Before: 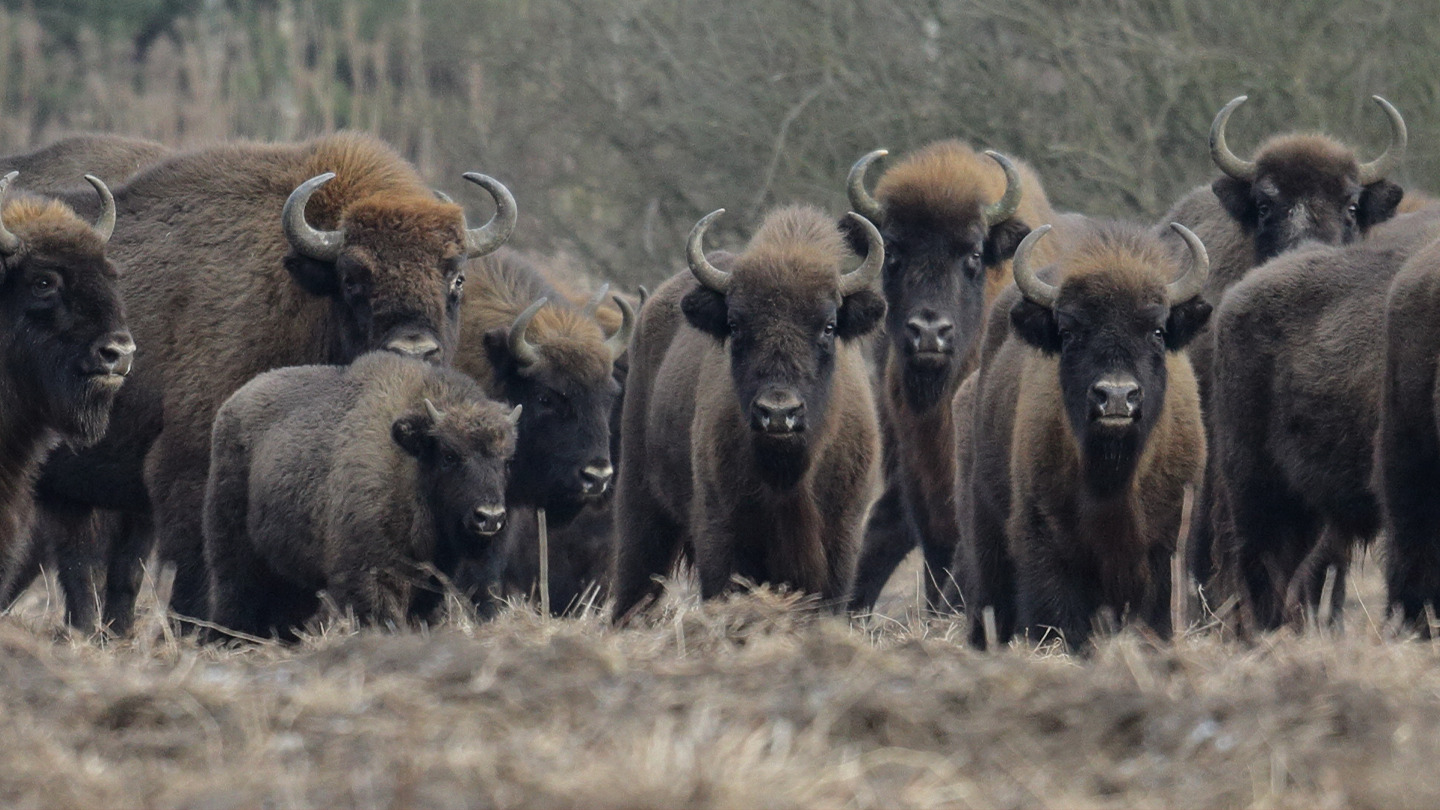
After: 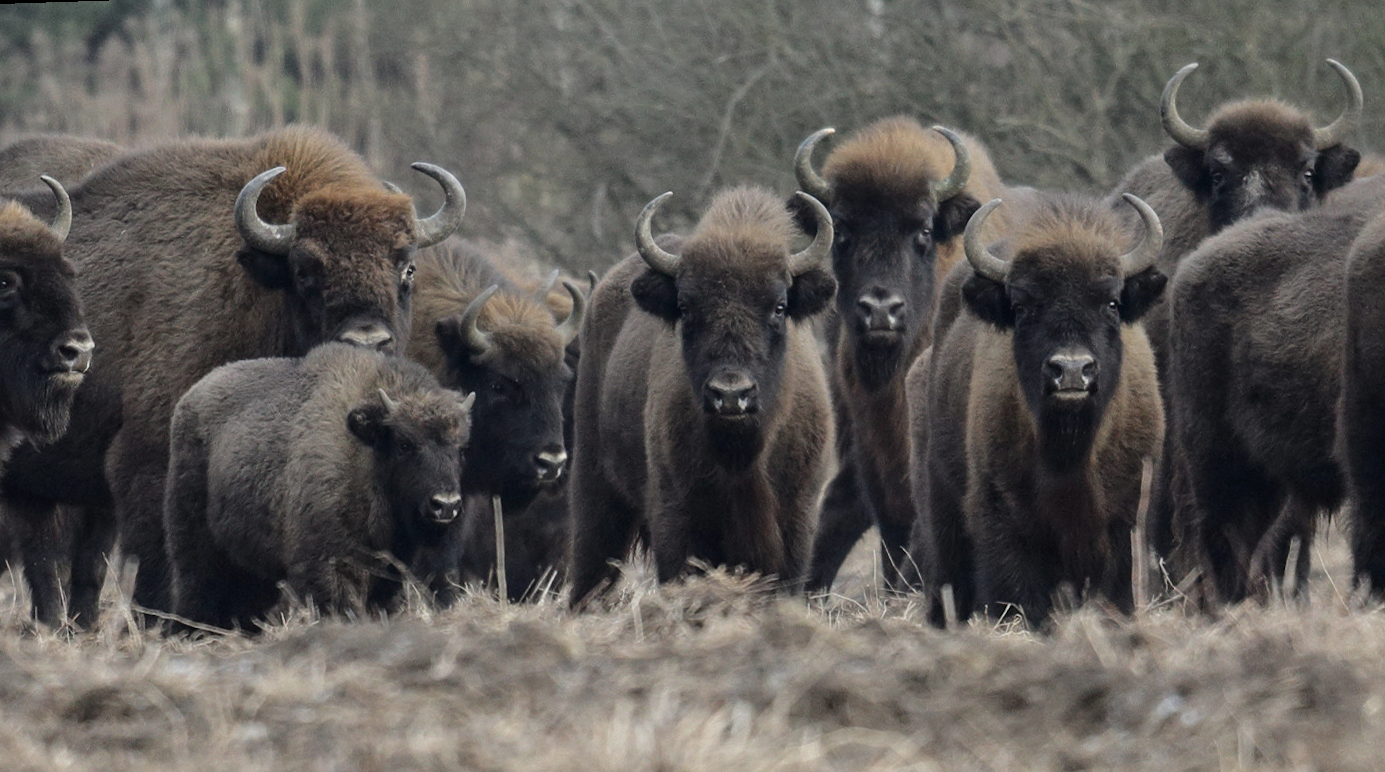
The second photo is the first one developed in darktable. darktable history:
crop: left 1.743%, right 0.268%, bottom 2.011%
rotate and perspective: rotation -1.32°, lens shift (horizontal) -0.031, crop left 0.015, crop right 0.985, crop top 0.047, crop bottom 0.982
contrast brightness saturation: contrast 0.11, saturation -0.17
